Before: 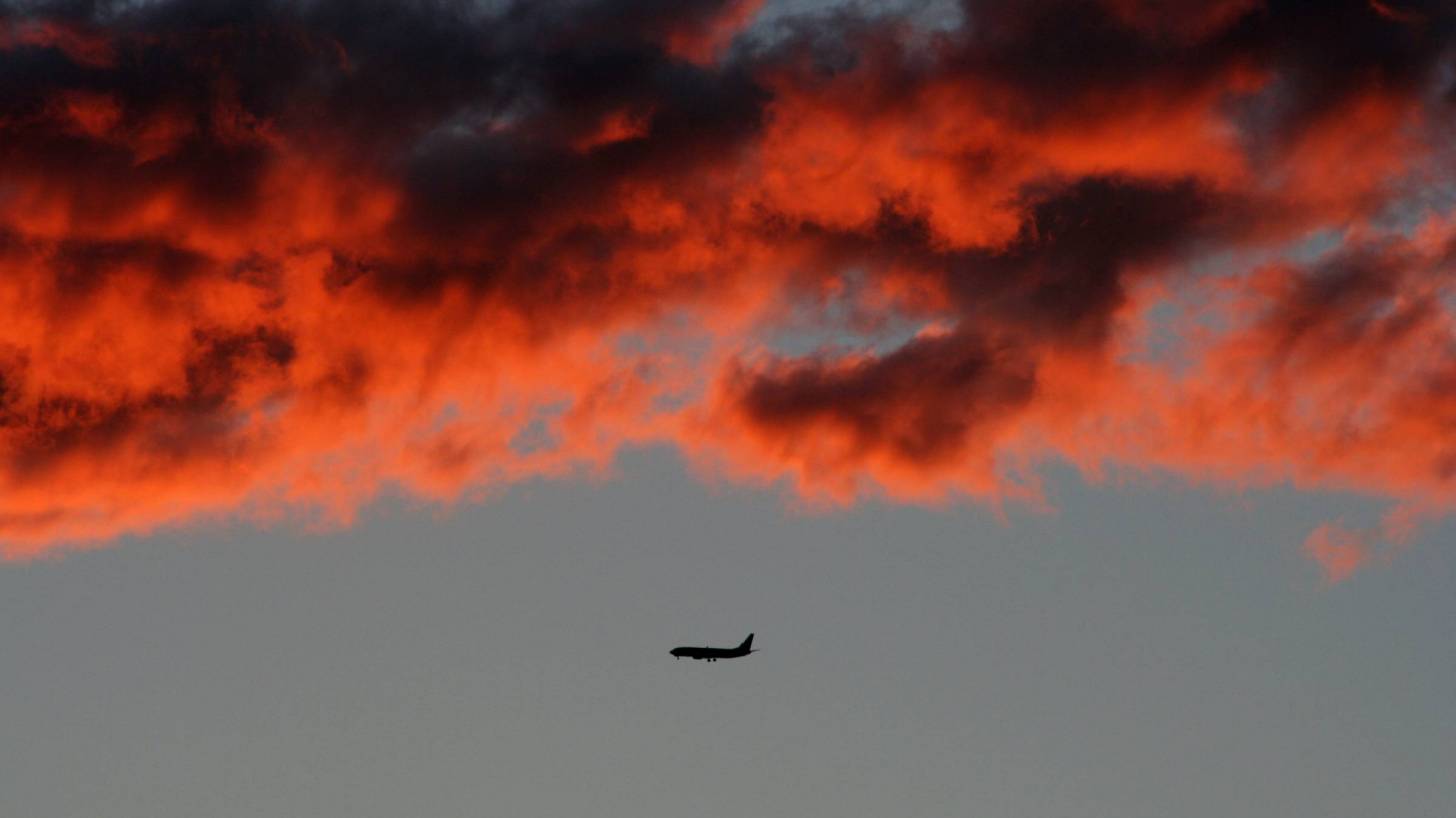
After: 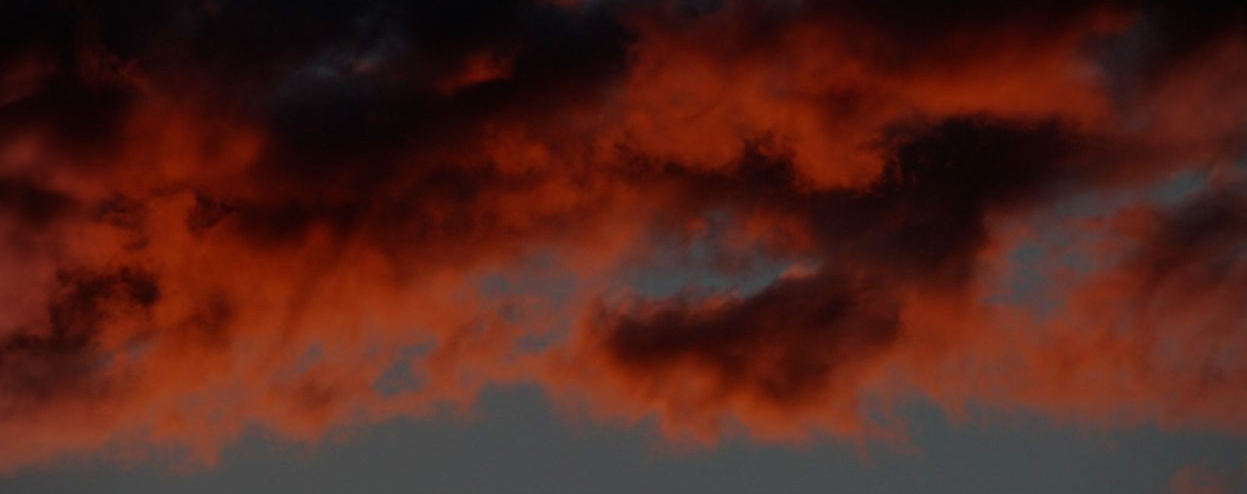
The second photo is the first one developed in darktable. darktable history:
crop and rotate: left 9.345%, top 7.22%, right 4.982%, bottom 32.331%
vignetting: on, module defaults
exposure: exposure -1.468 EV, compensate highlight preservation false
